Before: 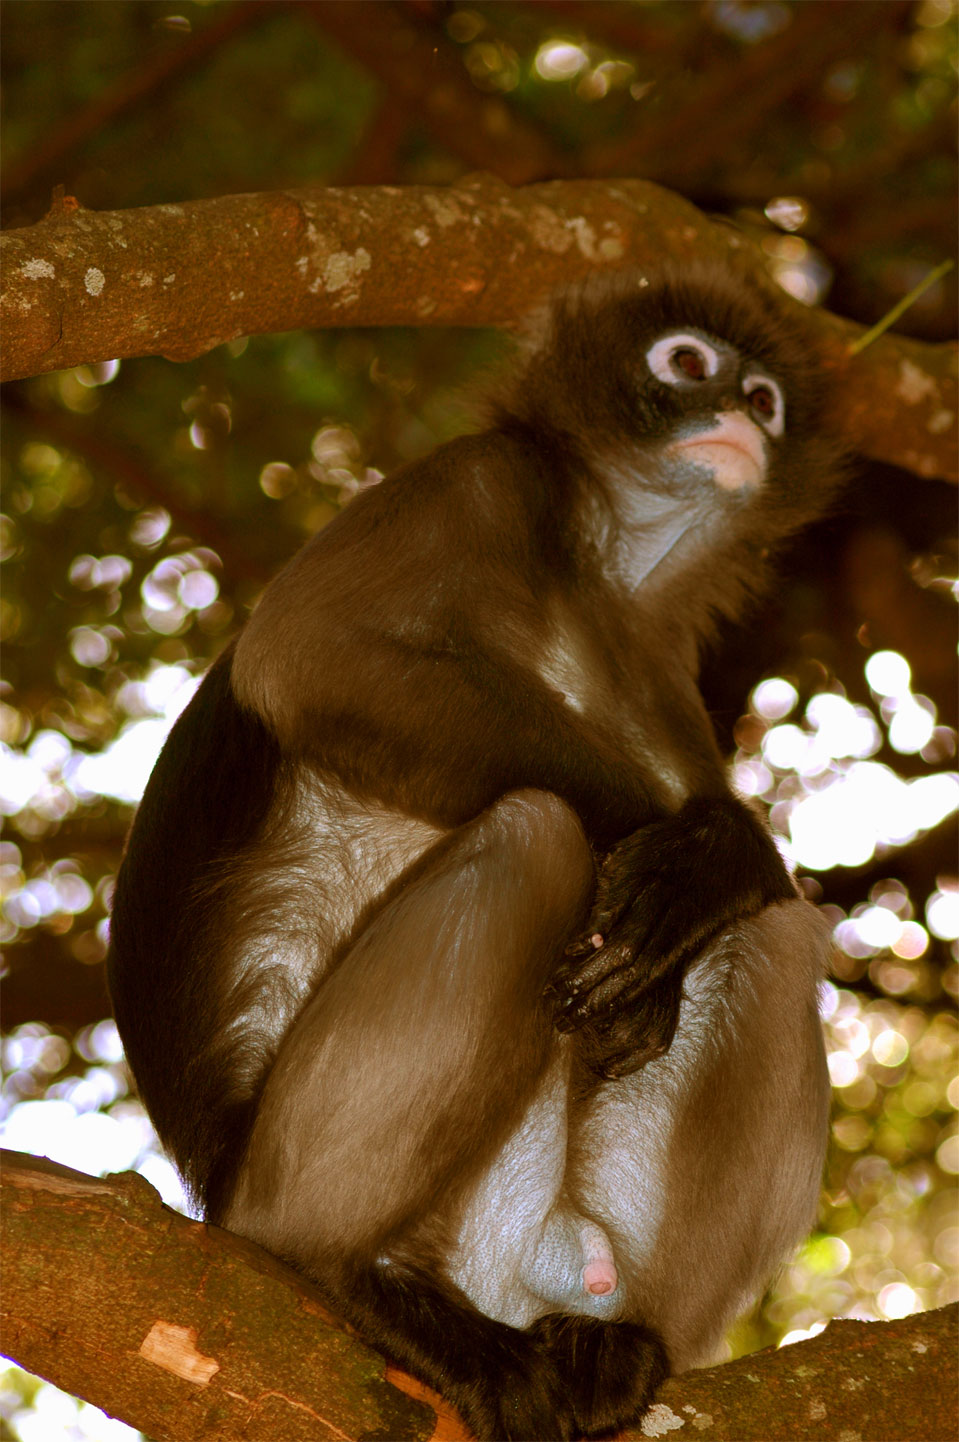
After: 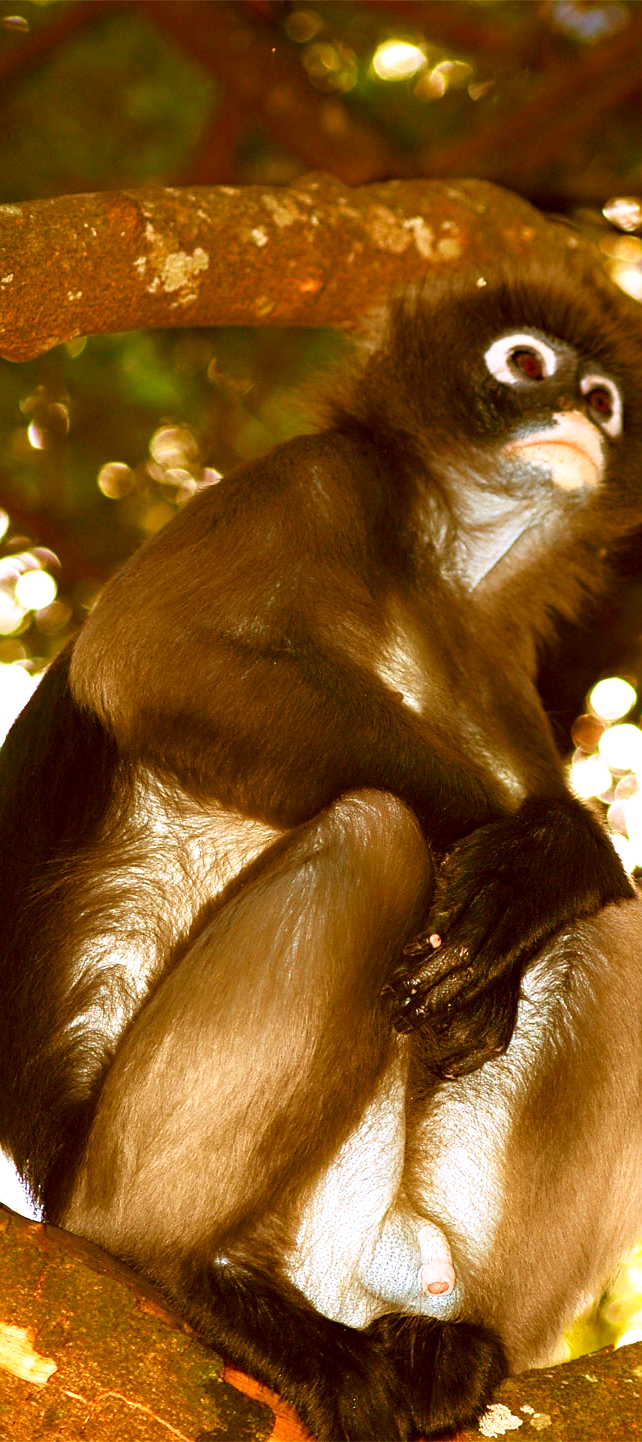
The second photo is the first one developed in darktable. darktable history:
exposure: black level correction 0, exposure 1.104 EV, compensate highlight preservation false
base curve: curves: ch0 [(0, 0) (0.688, 0.865) (1, 1)], preserve colors none
shadows and highlights: shadows -21.41, highlights 98.82, soften with gaussian
crop: left 16.934%, right 16.109%
haze removal: compatibility mode true, adaptive false
contrast brightness saturation: brightness -0.096
tone equalizer: on, module defaults
sharpen: radius 1.604, amount 0.37, threshold 1.421
